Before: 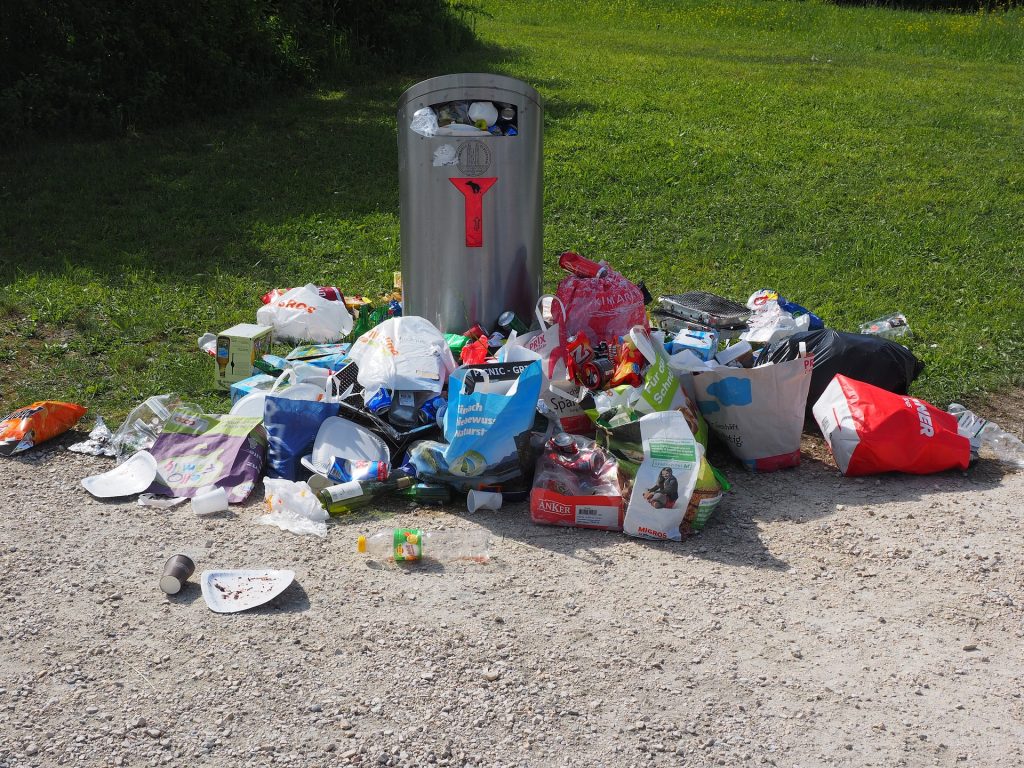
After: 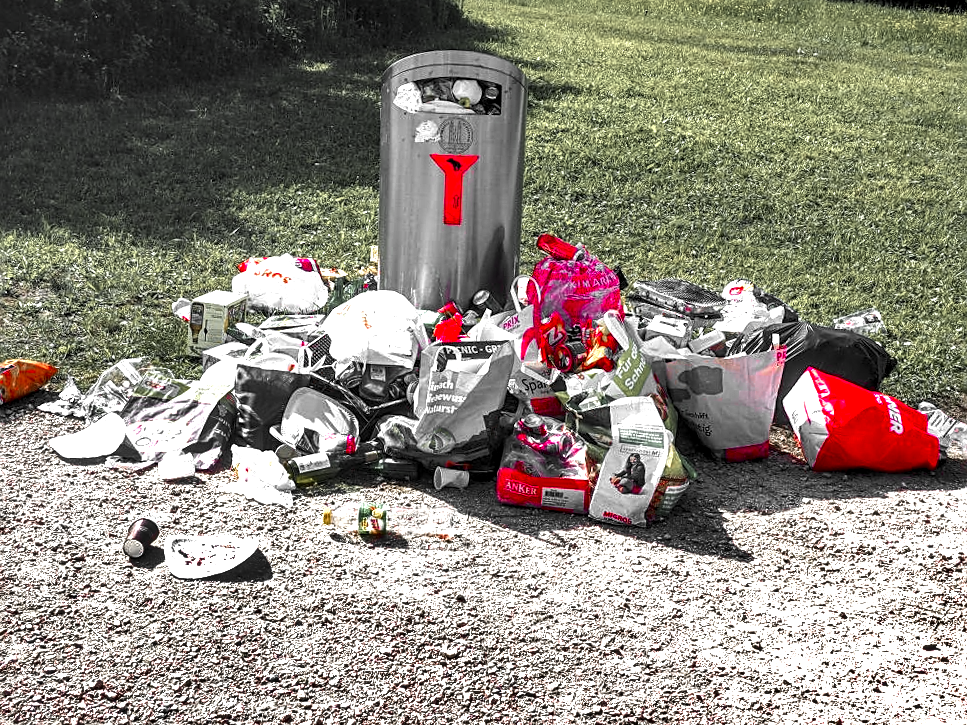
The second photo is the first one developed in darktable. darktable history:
local contrast: highlights 18%, detail 186%
exposure: black level correction -0.005, exposure 1.006 EV, compensate highlight preservation false
shadows and highlights: shadows 24.31, highlights -77, soften with gaussian
color zones: curves: ch1 [(0, 0.831) (0.08, 0.771) (0.157, 0.268) (0.241, 0.207) (0.562, -0.005) (0.714, -0.013) (0.876, 0.01) (1, 0.831)]
sharpen: on, module defaults
color calibration: illuminant same as pipeline (D50), adaptation XYZ, x 0.346, y 0.357, temperature 5021.68 K
color balance rgb: shadows lift › chroma 2.027%, shadows lift › hue 246.92°, linear chroma grading › global chroma 14.596%, perceptual saturation grading › global saturation 19.432%, global vibrance 20%
crop and rotate: angle -2.55°
